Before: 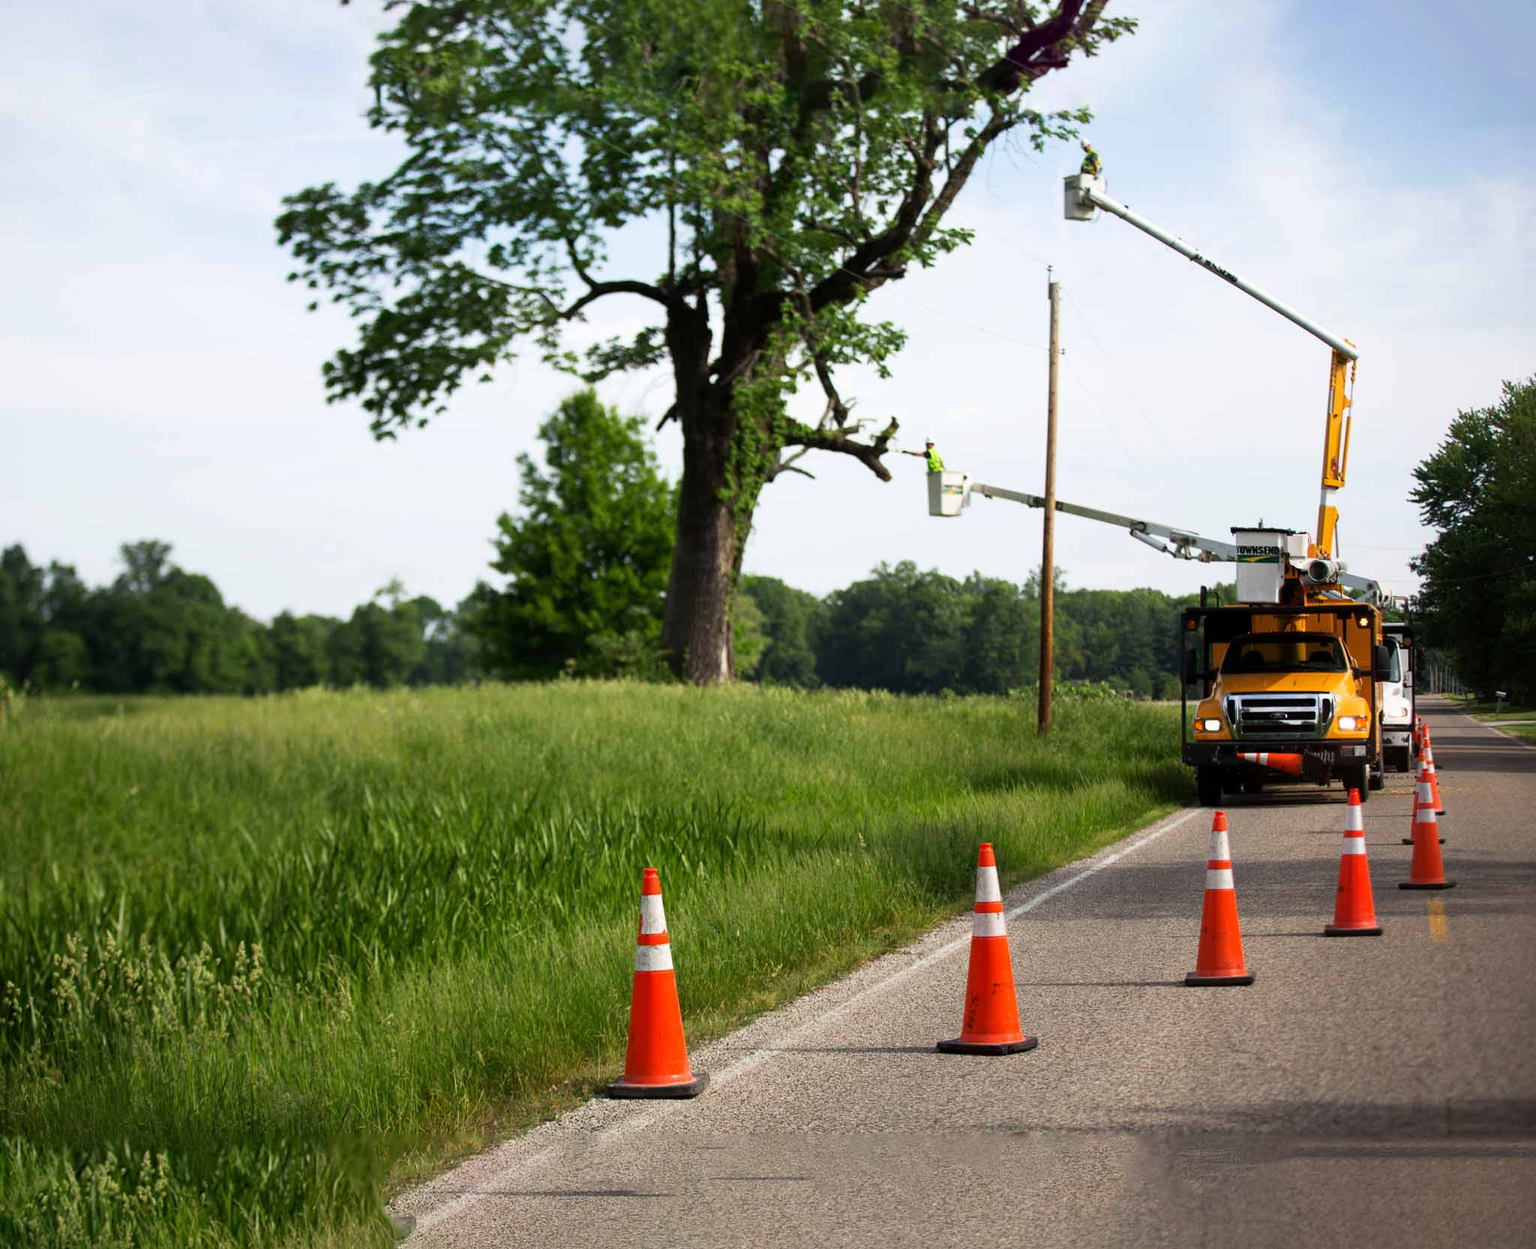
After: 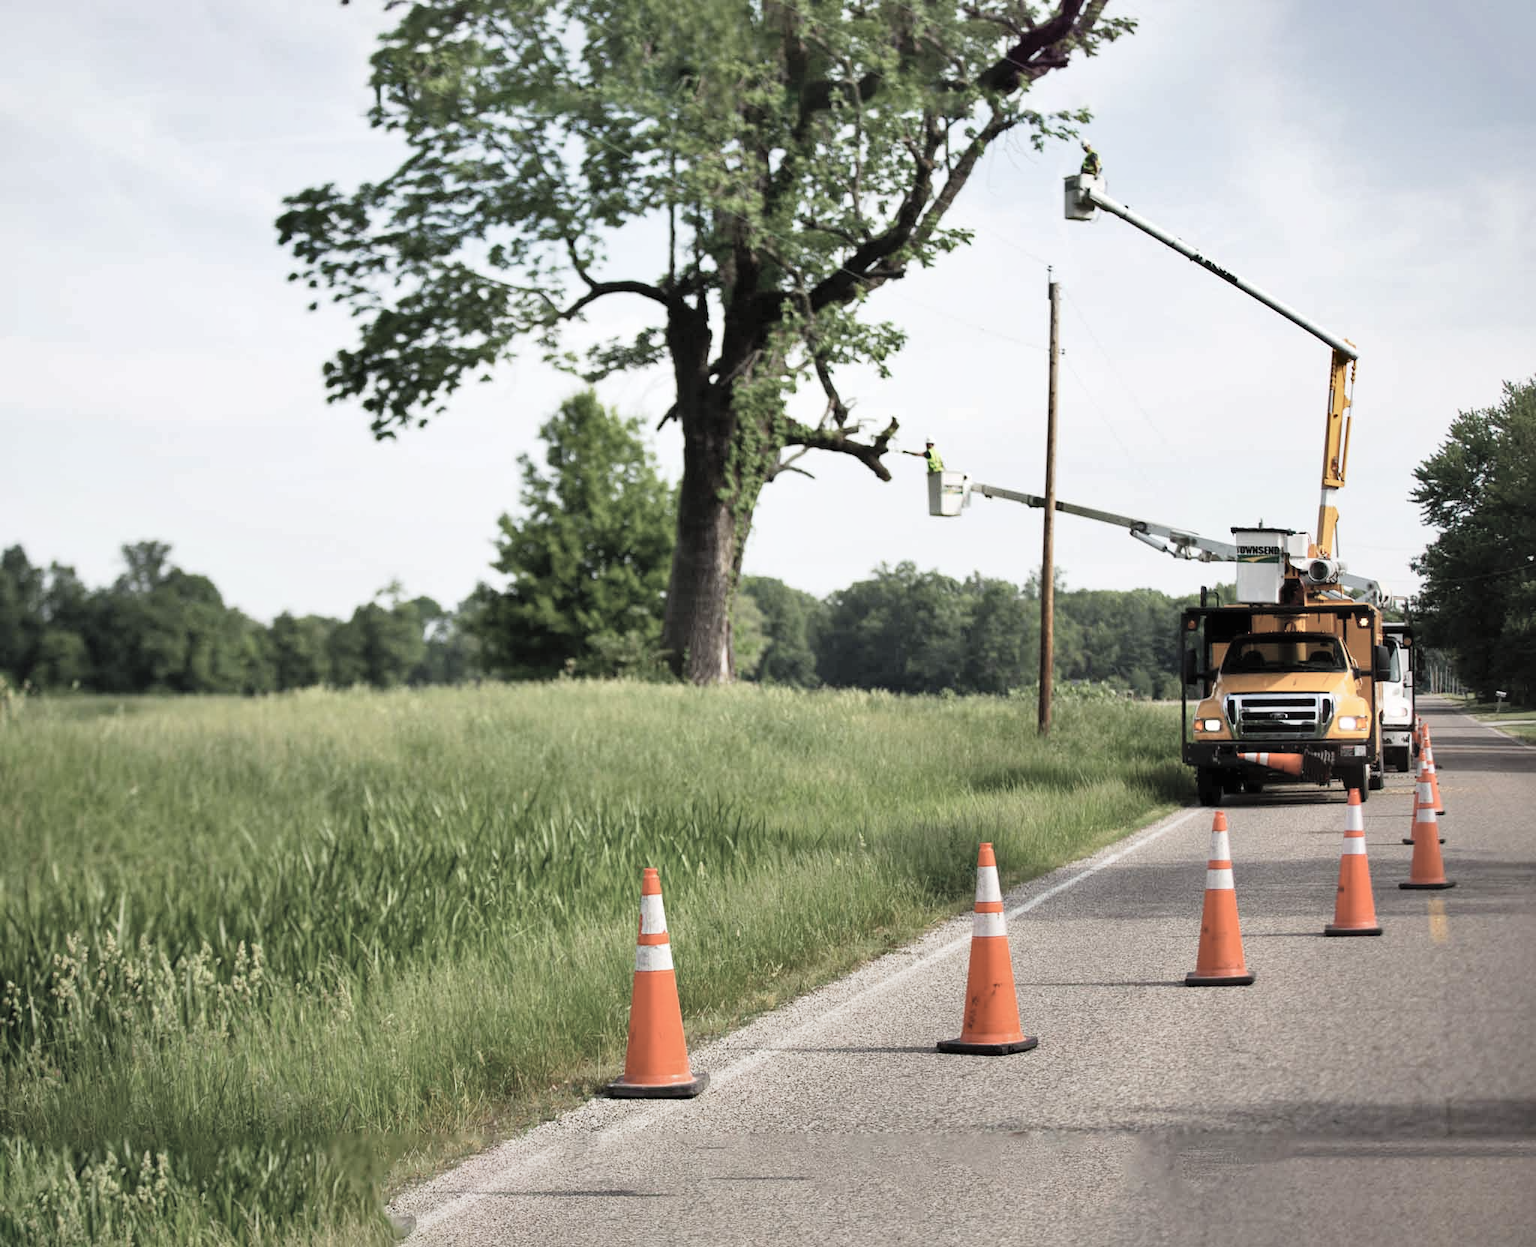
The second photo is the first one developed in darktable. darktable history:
tone curve: curves: ch0 [(0, 0.009) (0.037, 0.035) (0.131, 0.126) (0.275, 0.28) (0.476, 0.514) (0.617, 0.667) (0.704, 0.759) (0.813, 0.863) (0.911, 0.931) (0.997, 1)]; ch1 [(0, 0) (0.318, 0.271) (0.444, 0.438) (0.493, 0.496) (0.508, 0.5) (0.534, 0.535) (0.57, 0.582) (0.65, 0.664) (0.746, 0.764) (1, 1)]; ch2 [(0, 0) (0.246, 0.24) (0.36, 0.381) (0.415, 0.434) (0.476, 0.492) (0.502, 0.499) (0.522, 0.518) (0.533, 0.534) (0.586, 0.598) (0.634, 0.643) (0.706, 0.717) (0.853, 0.83) (1, 0.951)], preserve colors none
contrast brightness saturation: brightness 0.189, saturation -0.492
shadows and highlights: soften with gaussian
crop: bottom 0.063%
